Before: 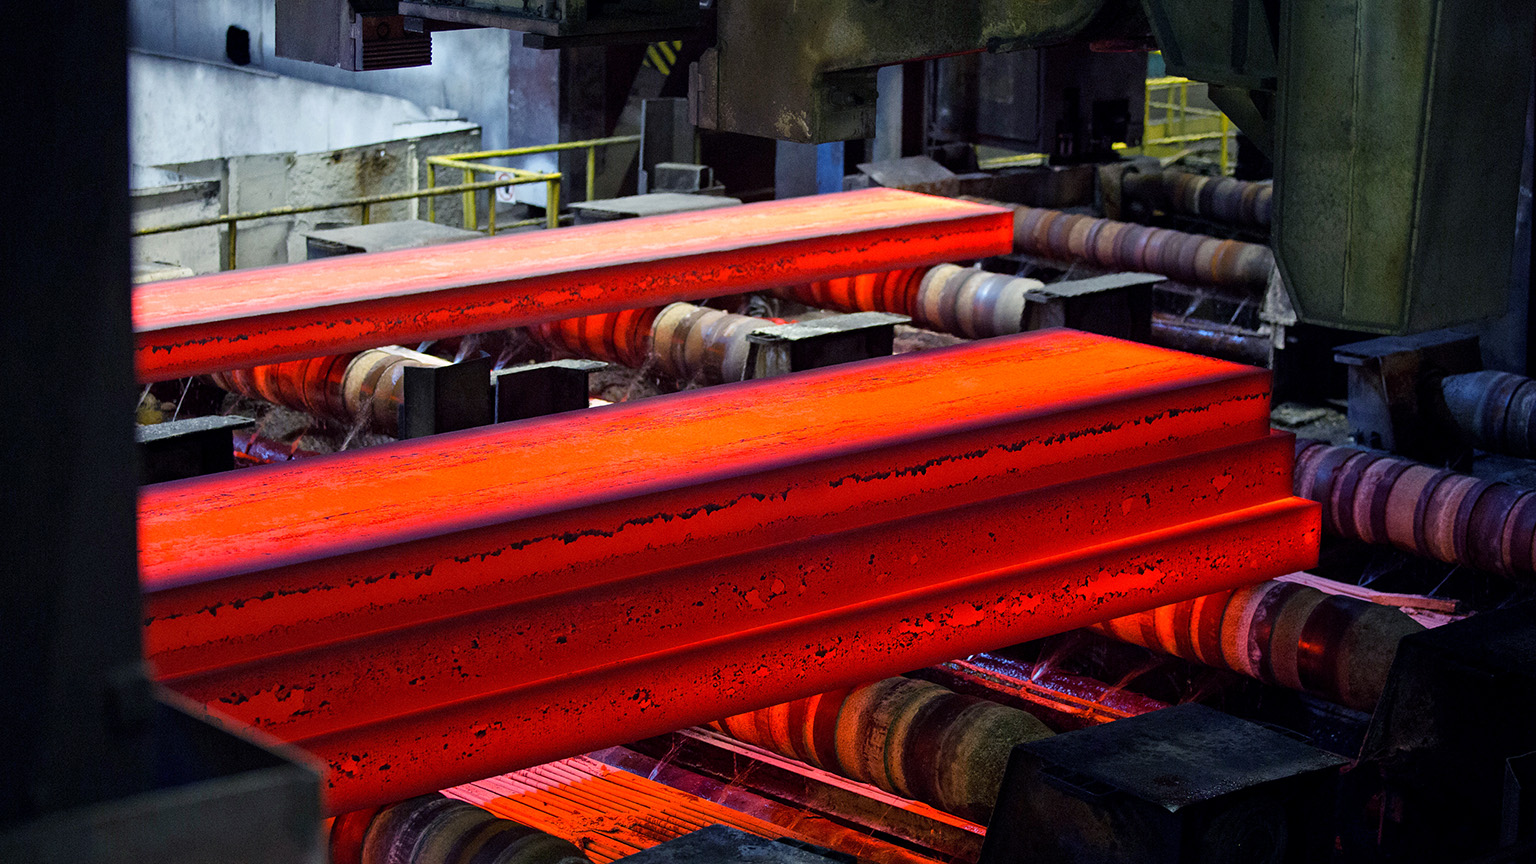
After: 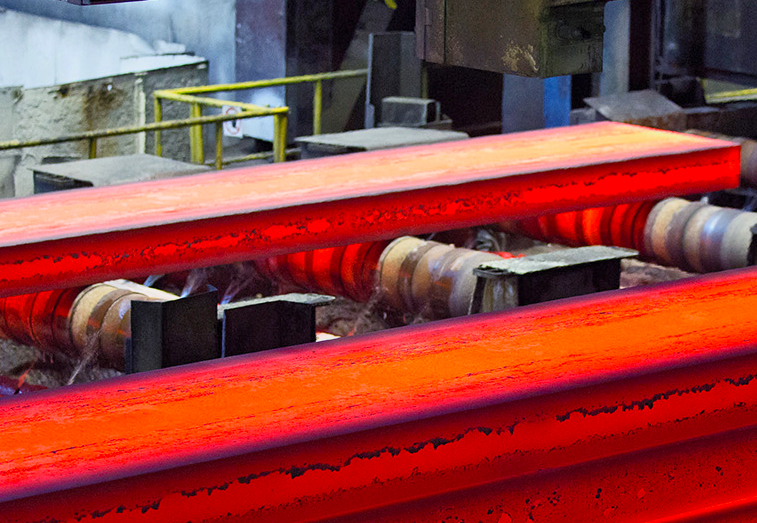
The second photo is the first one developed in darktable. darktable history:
contrast brightness saturation: contrast 0.197, brightness 0.169, saturation 0.226
tone equalizer: -8 EV 0.244 EV, -7 EV 0.402 EV, -6 EV 0.413 EV, -5 EV 0.256 EV, -3 EV -0.255 EV, -2 EV -0.435 EV, -1 EV -0.394 EV, +0 EV -0.222 EV, mask exposure compensation -0.515 EV
crop: left 17.823%, top 7.684%, right 32.864%, bottom 31.699%
